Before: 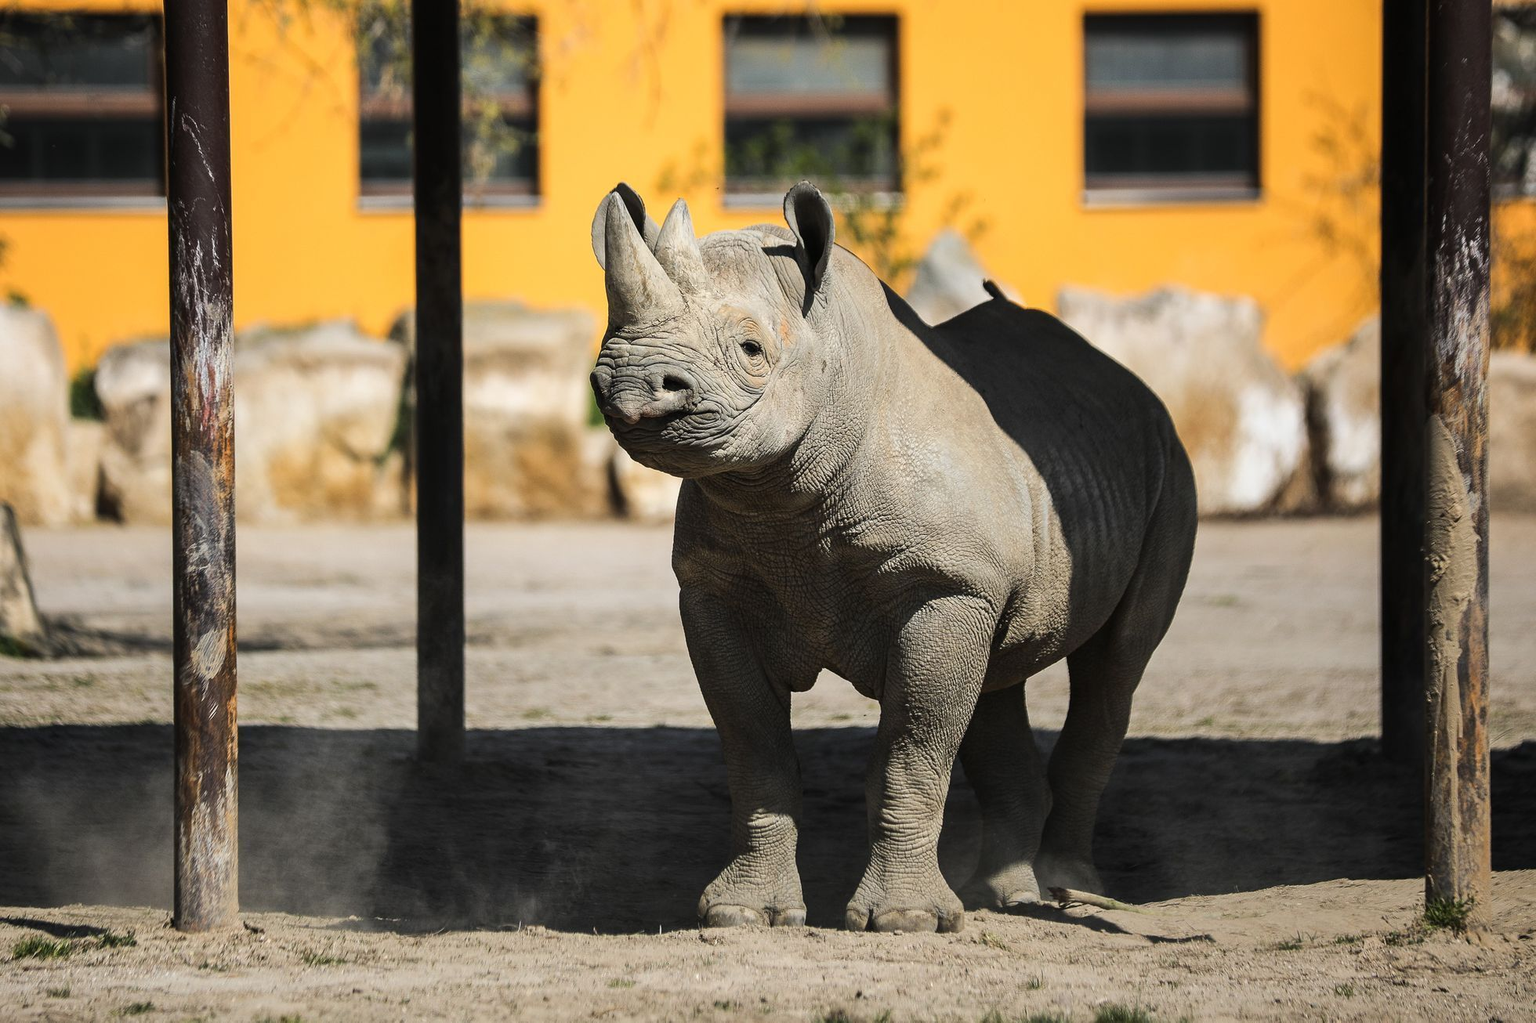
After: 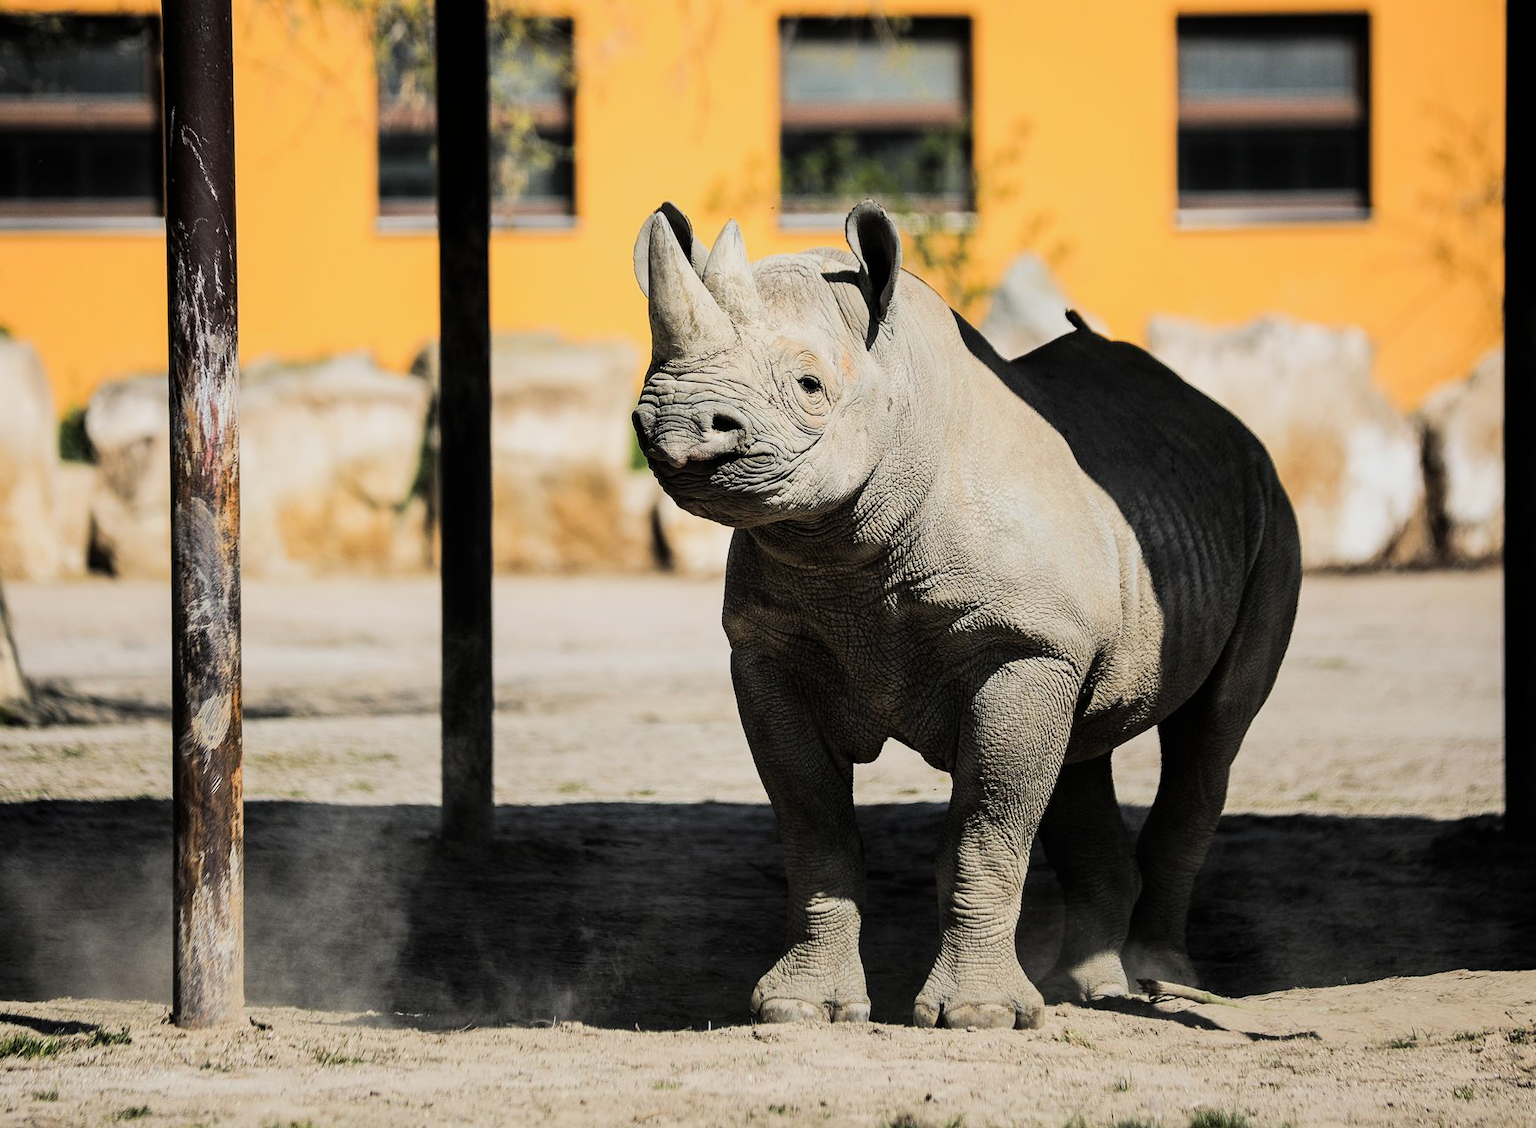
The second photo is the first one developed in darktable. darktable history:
crop and rotate: left 1.147%, right 8.169%
filmic rgb: middle gray luminance 29.07%, black relative exposure -10.3 EV, white relative exposure 5.49 EV, target black luminance 0%, hardness 3.97, latitude 1.62%, contrast 1.131, highlights saturation mix 5.28%, shadows ↔ highlights balance 15.66%
exposure: black level correction 0, exposure 0.499 EV, compensate highlight preservation false
tone equalizer: edges refinement/feathering 500, mask exposure compensation -1.57 EV, preserve details no
